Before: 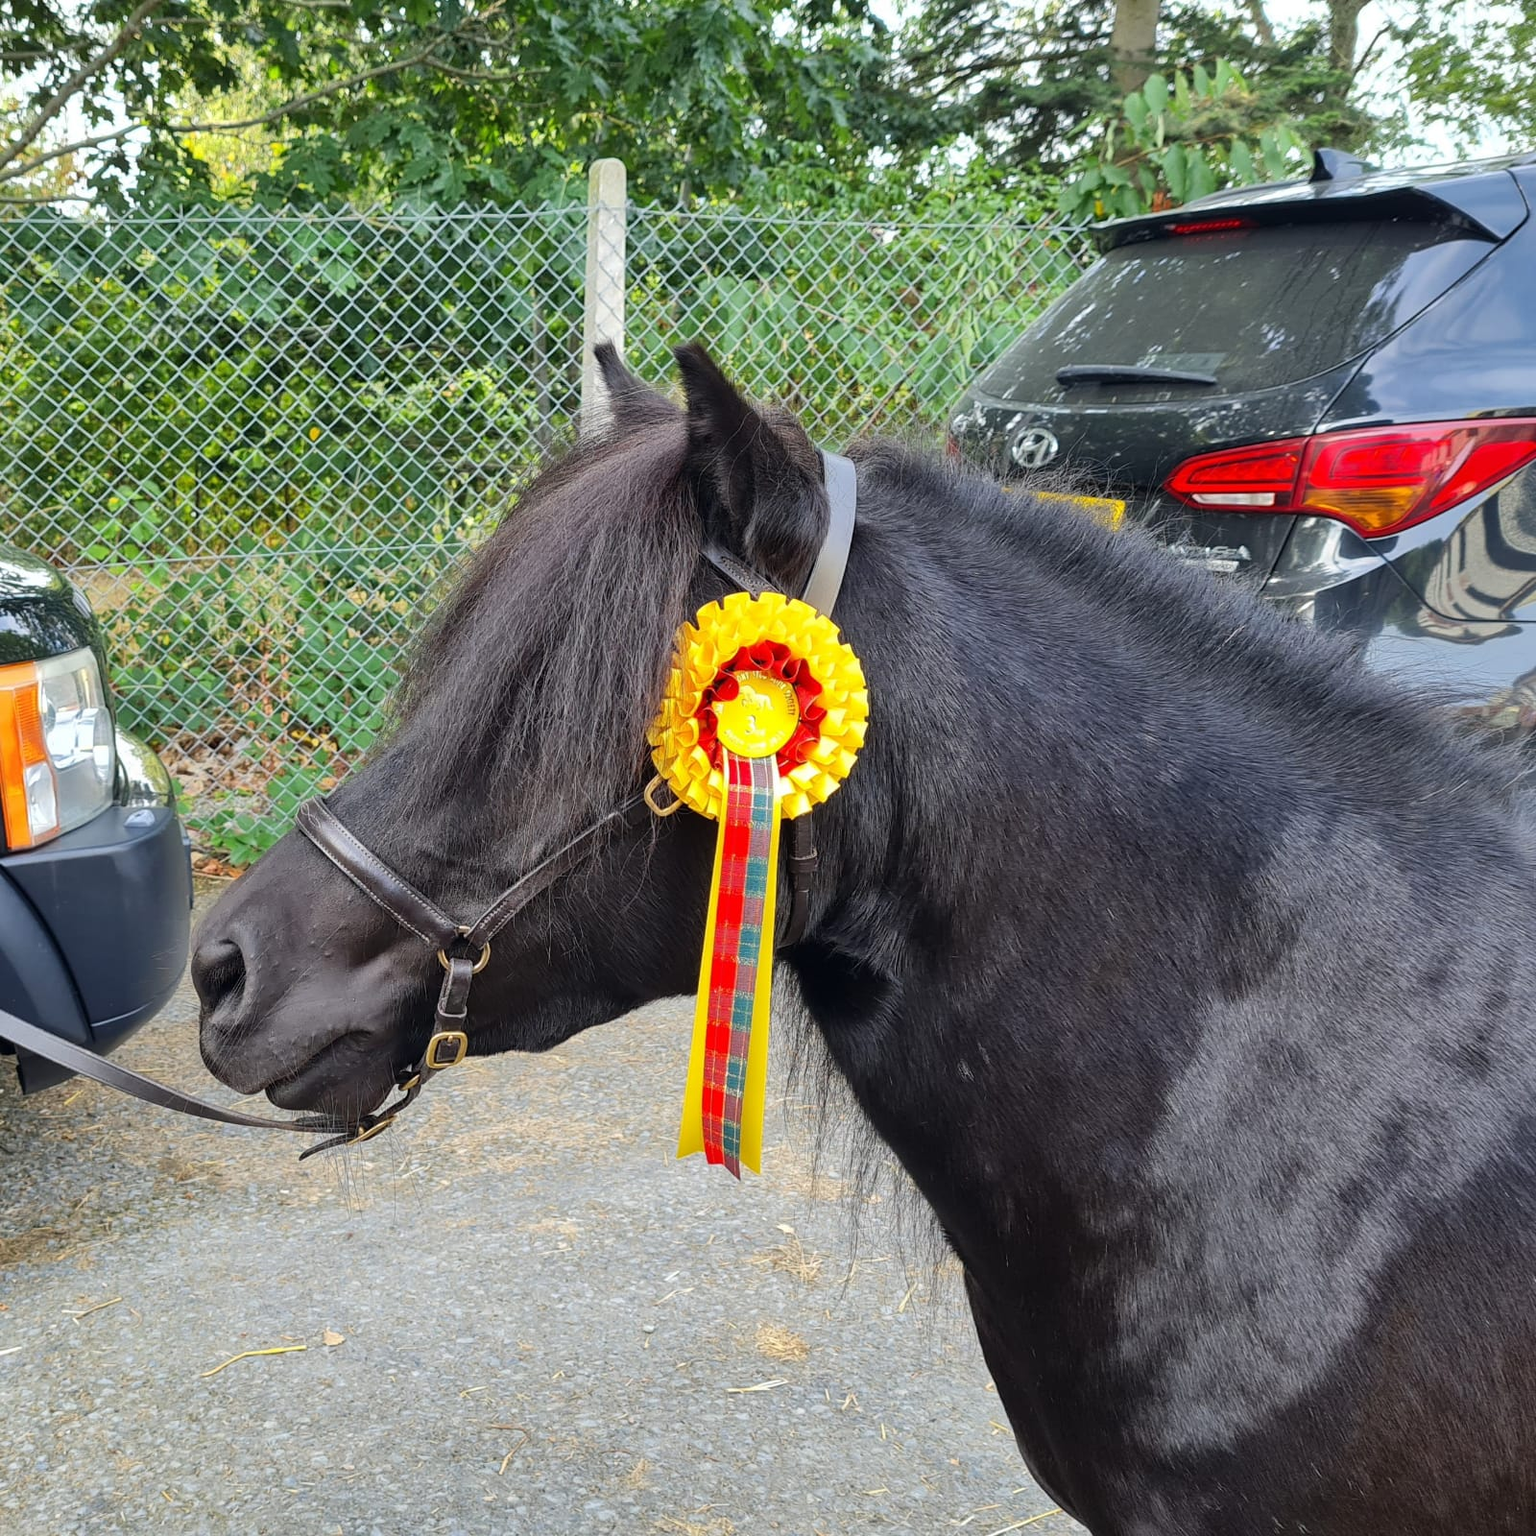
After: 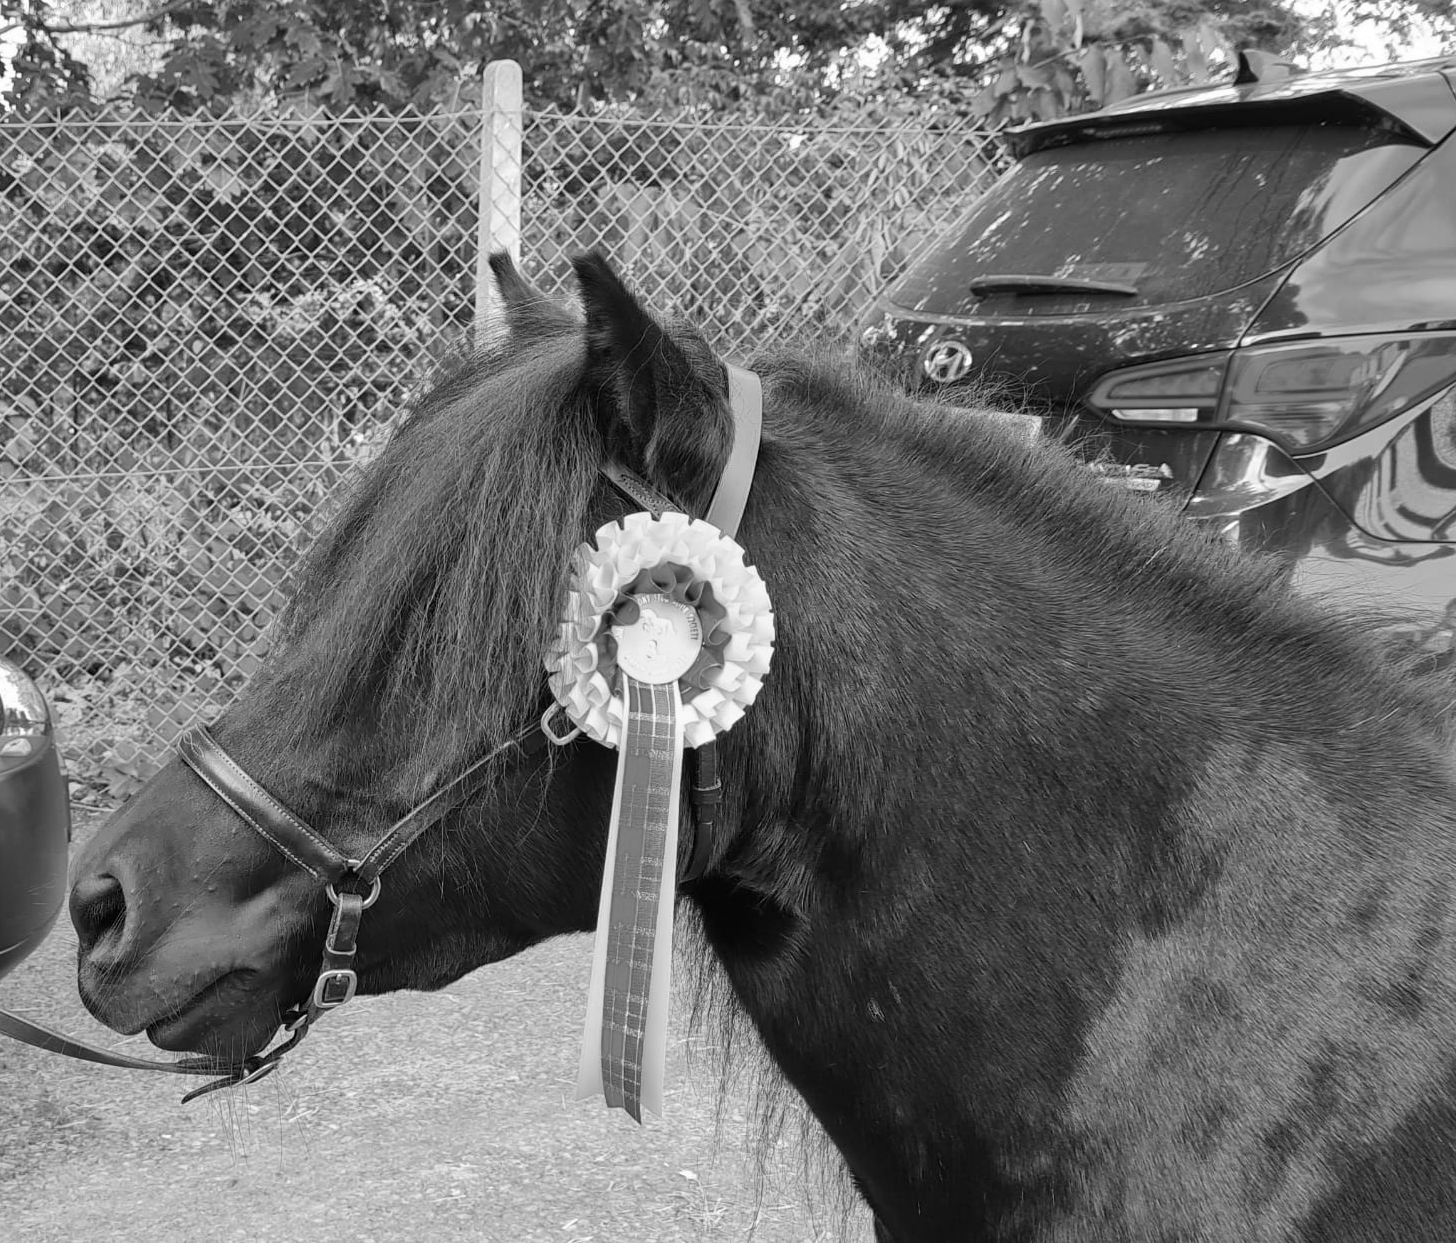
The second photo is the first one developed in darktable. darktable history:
crop: left 8.155%, top 6.611%, bottom 15.385%
monochrome: on, module defaults
